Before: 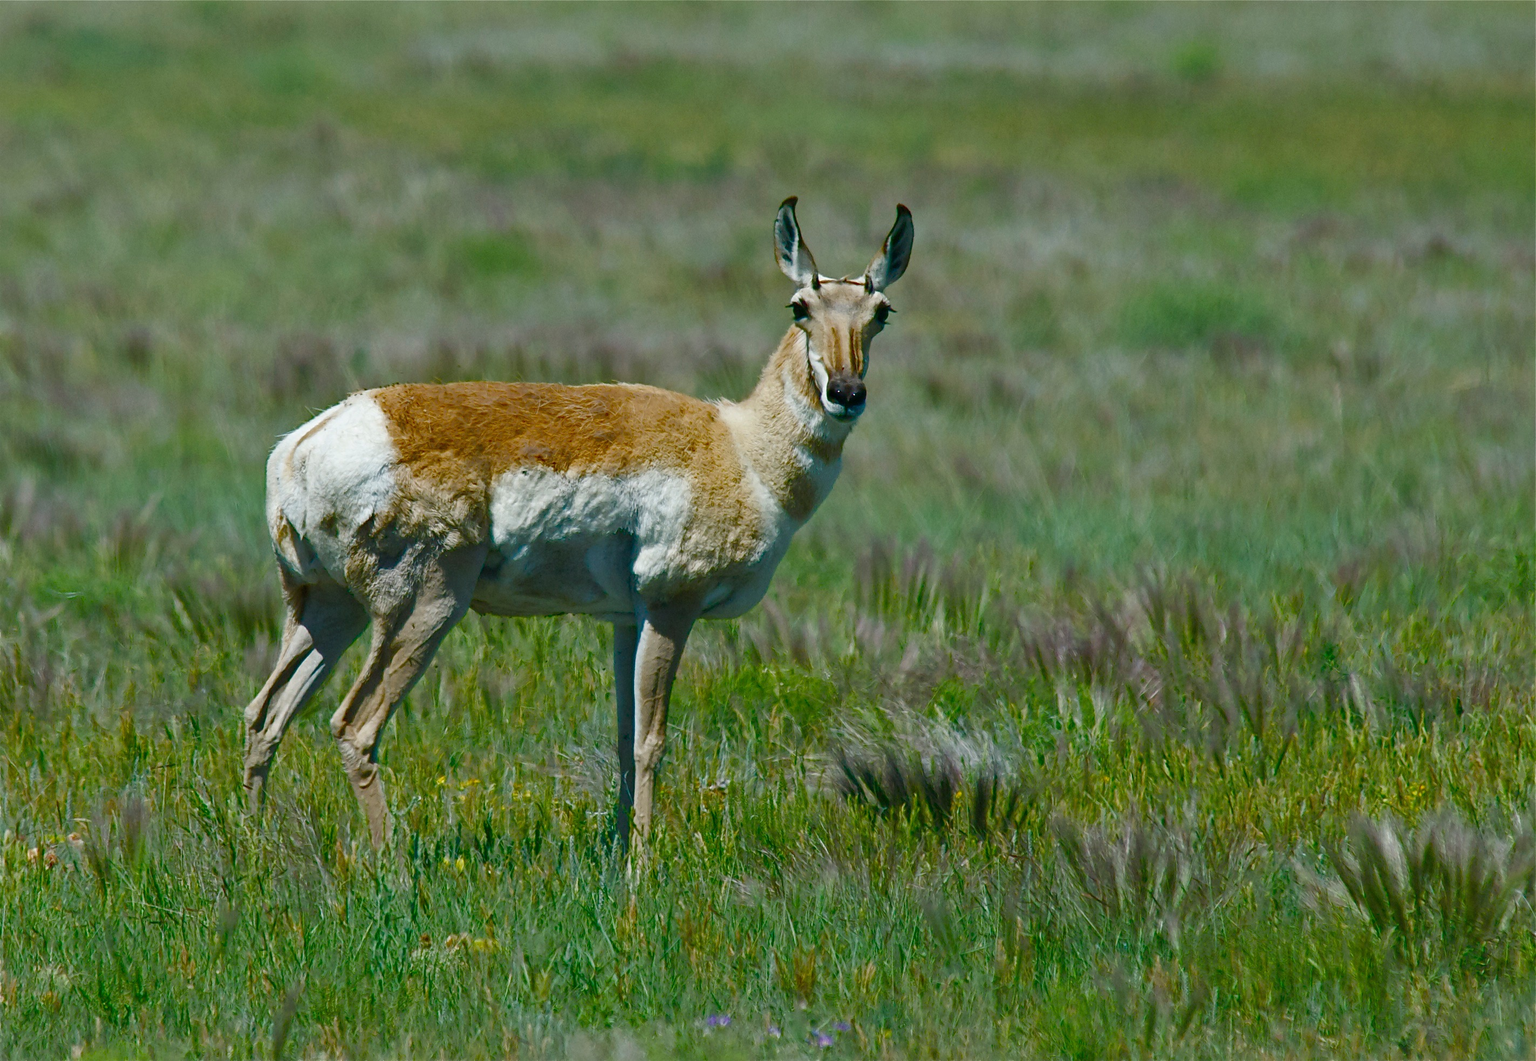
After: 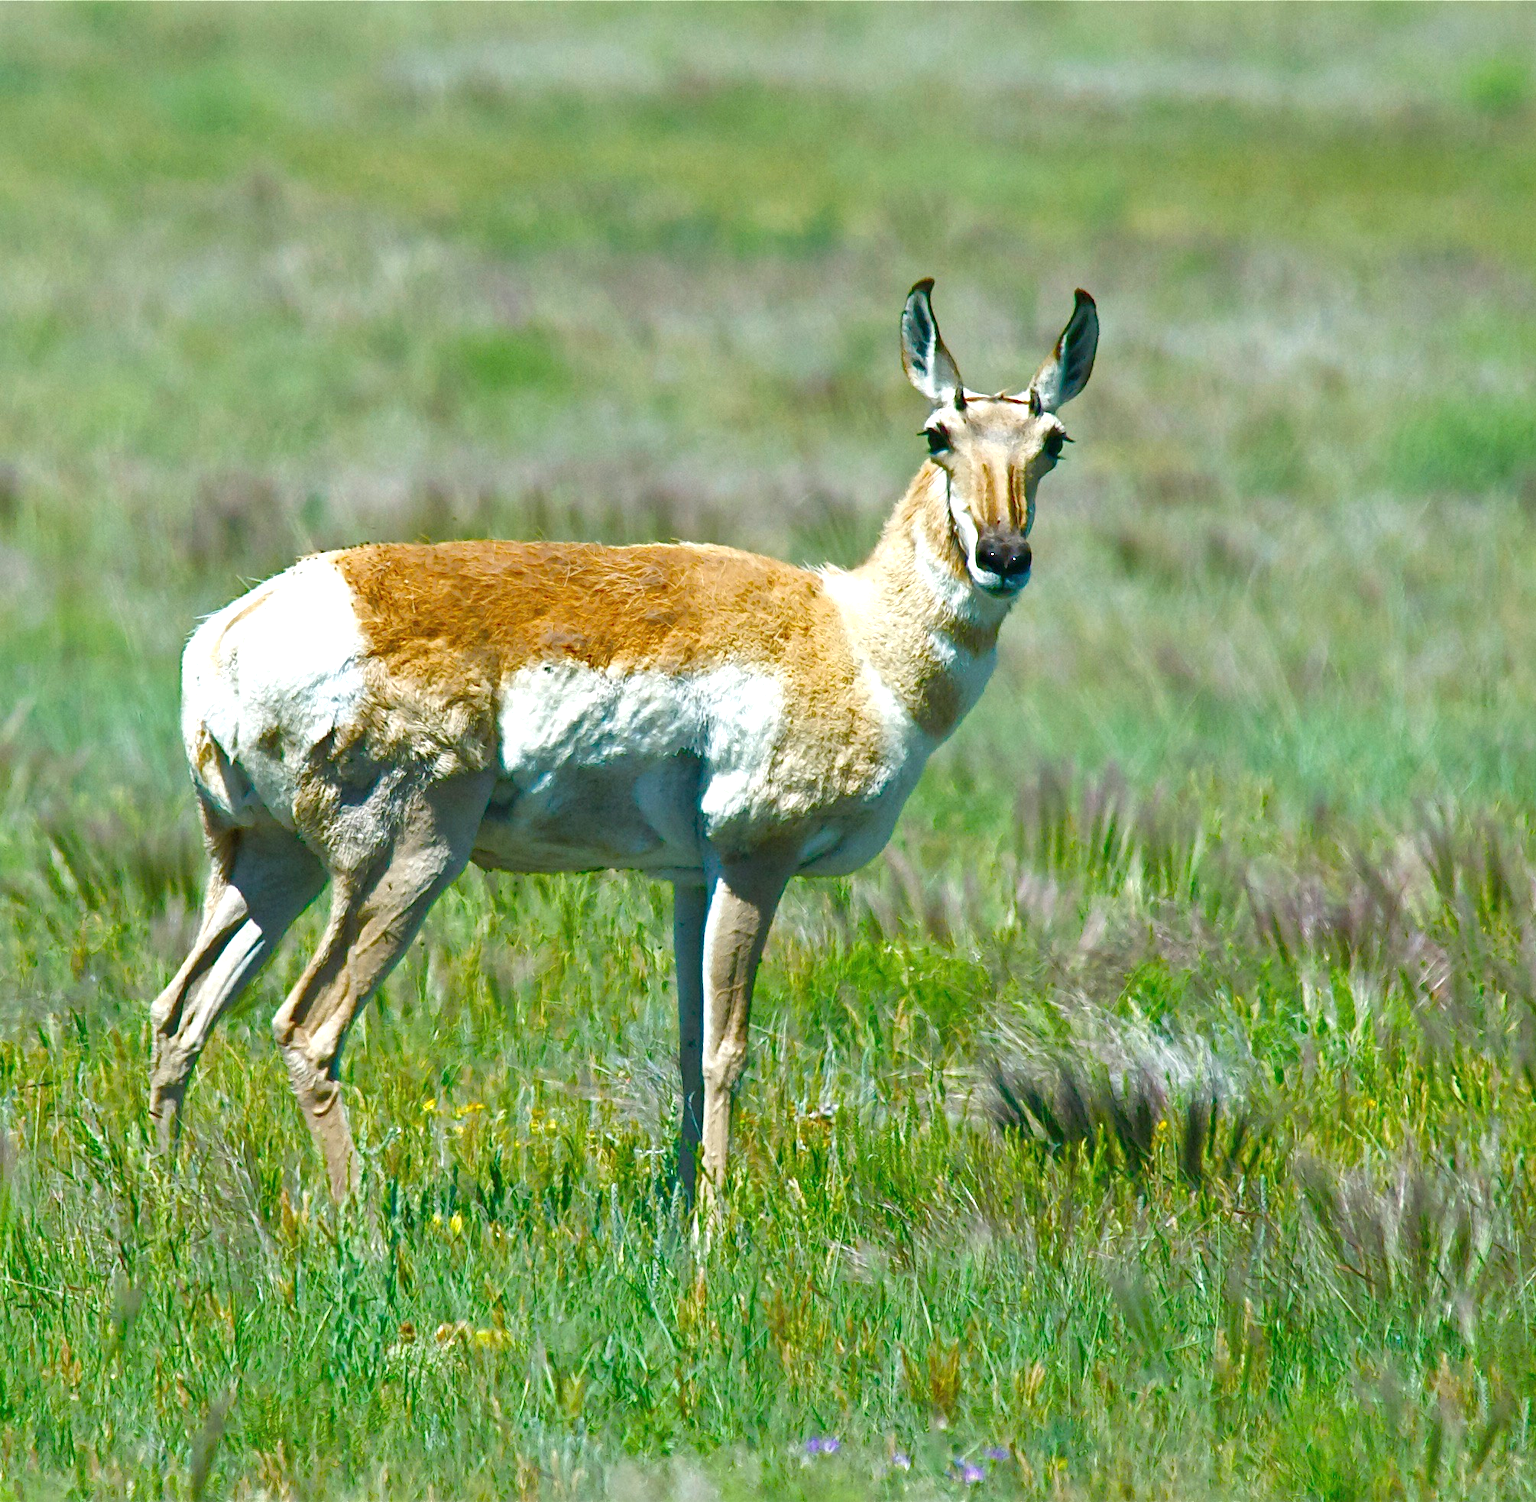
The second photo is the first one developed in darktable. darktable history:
crop and rotate: left 9.008%, right 20.36%
exposure: exposure 1.089 EV, compensate highlight preservation false
